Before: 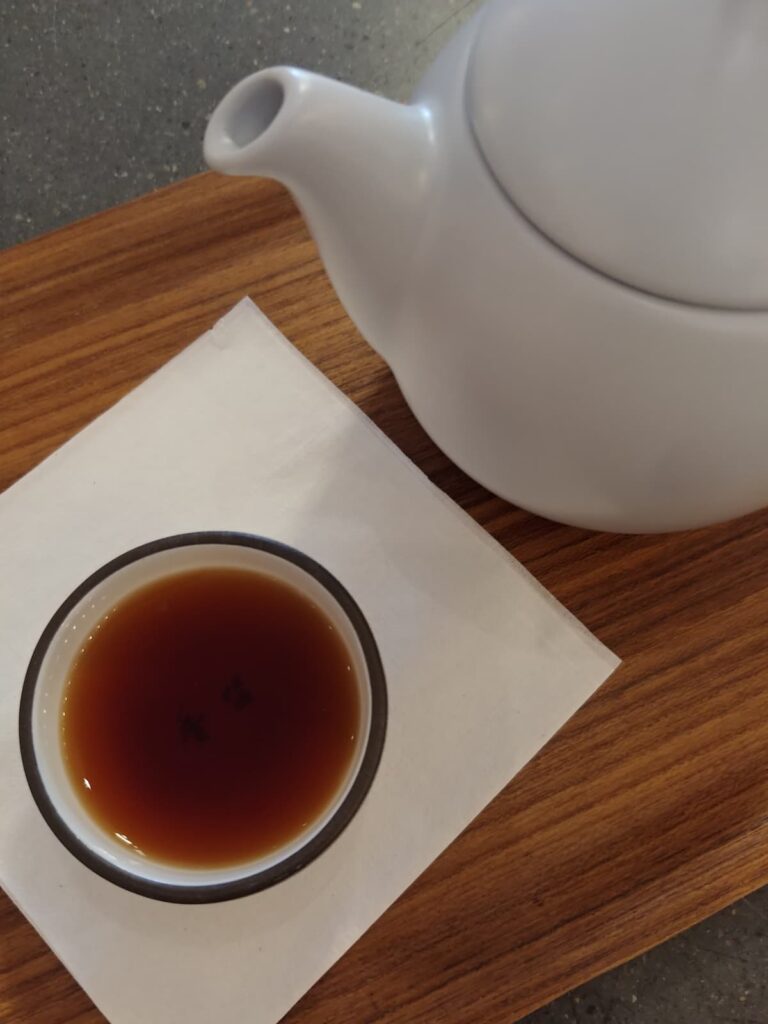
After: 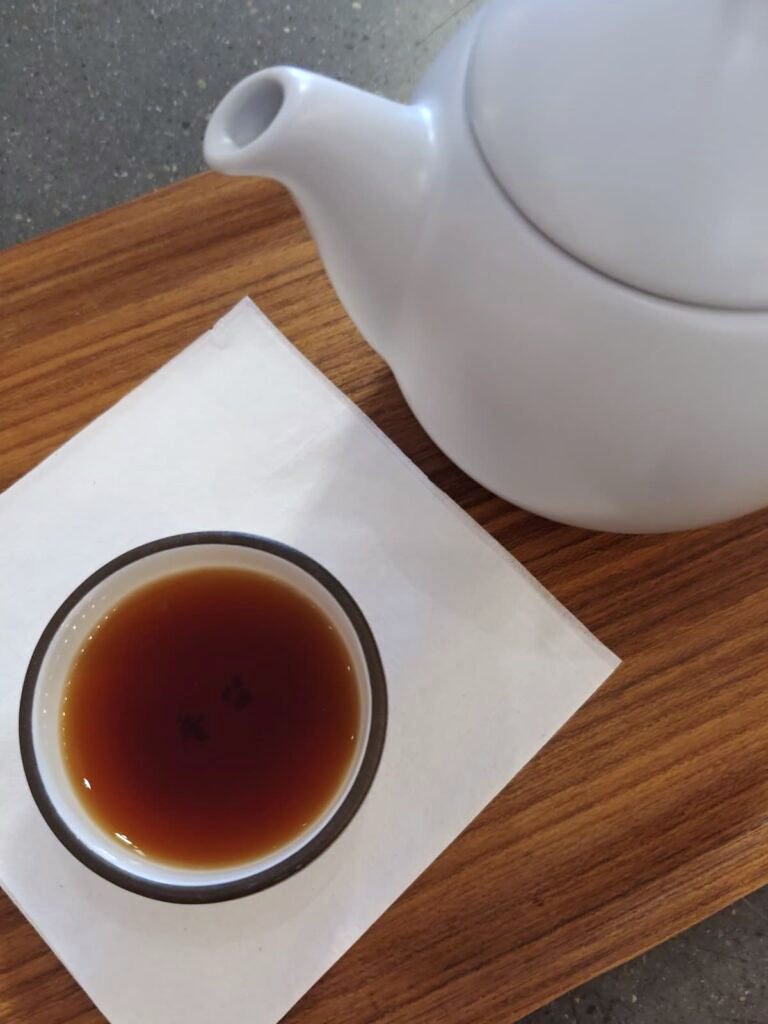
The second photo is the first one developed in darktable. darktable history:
white balance: red 0.954, blue 1.079
exposure: black level correction 0, exposure 0.5 EV, compensate exposure bias true, compensate highlight preservation false
